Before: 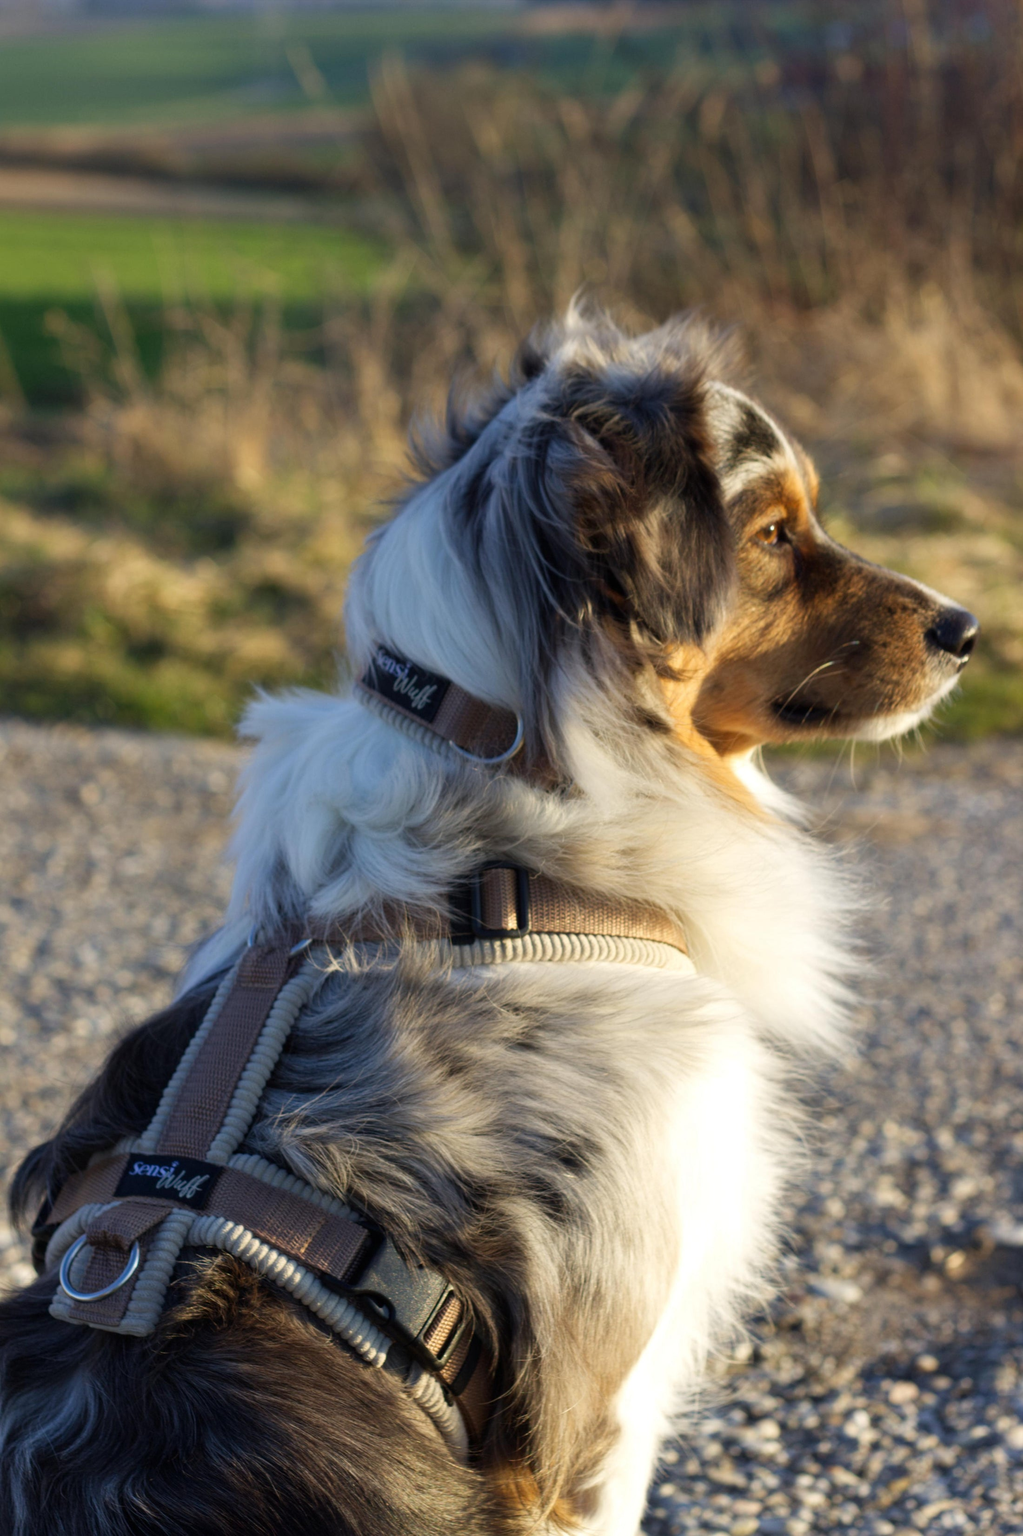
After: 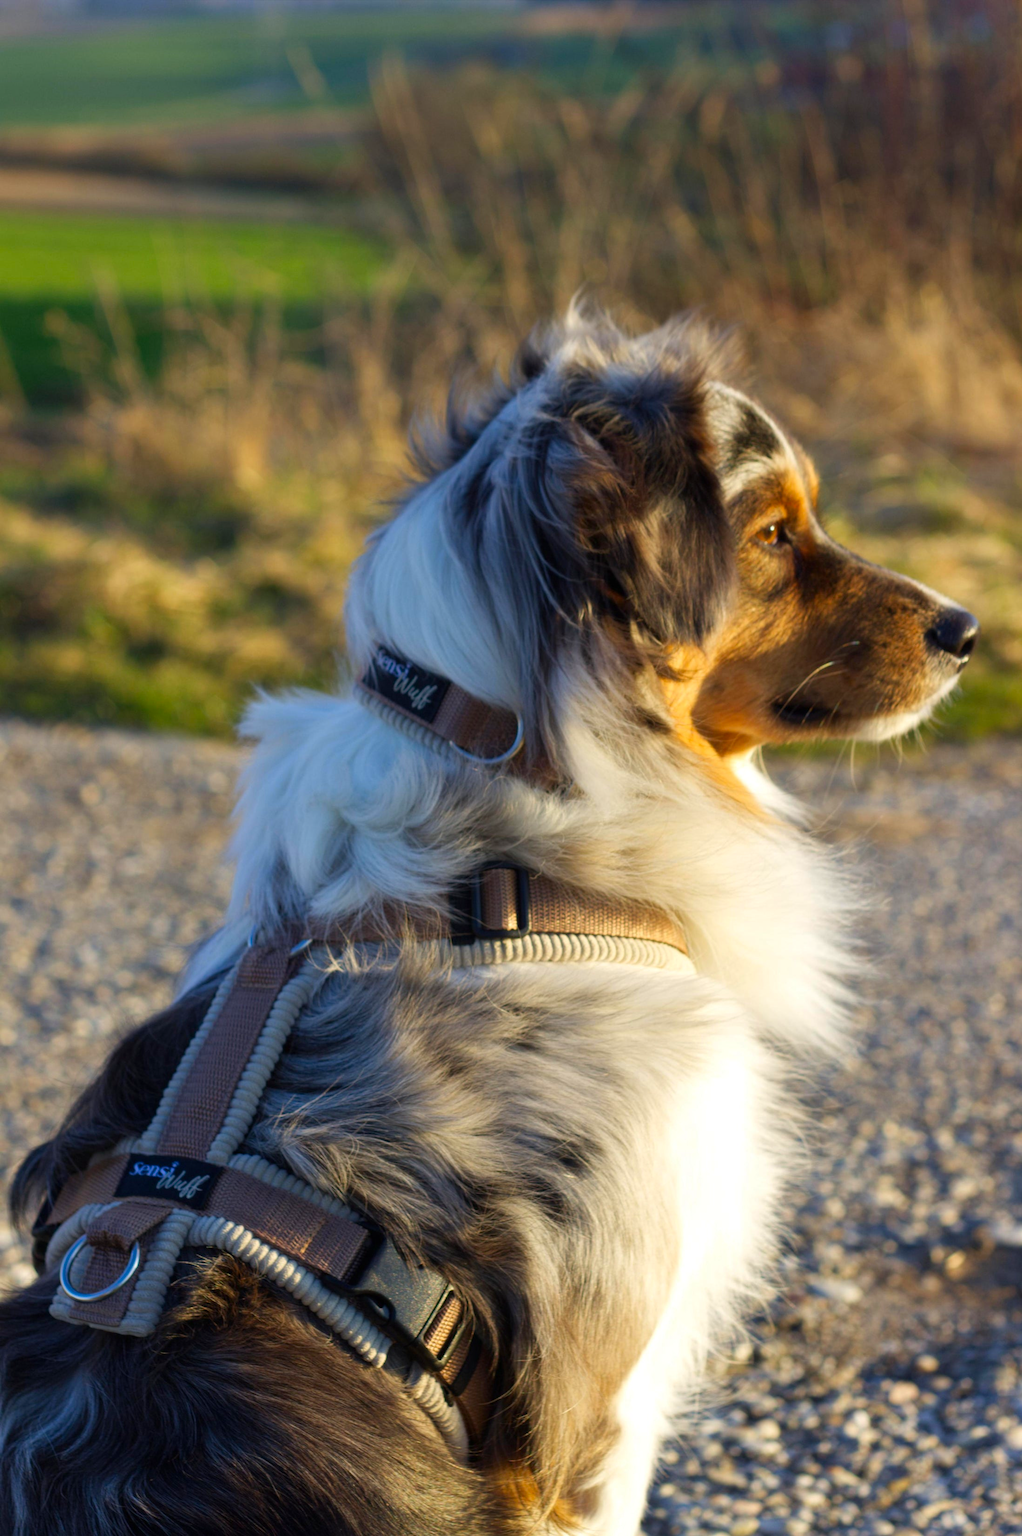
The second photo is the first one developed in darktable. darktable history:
color correction: highlights b* 0.062, saturation 1.32
